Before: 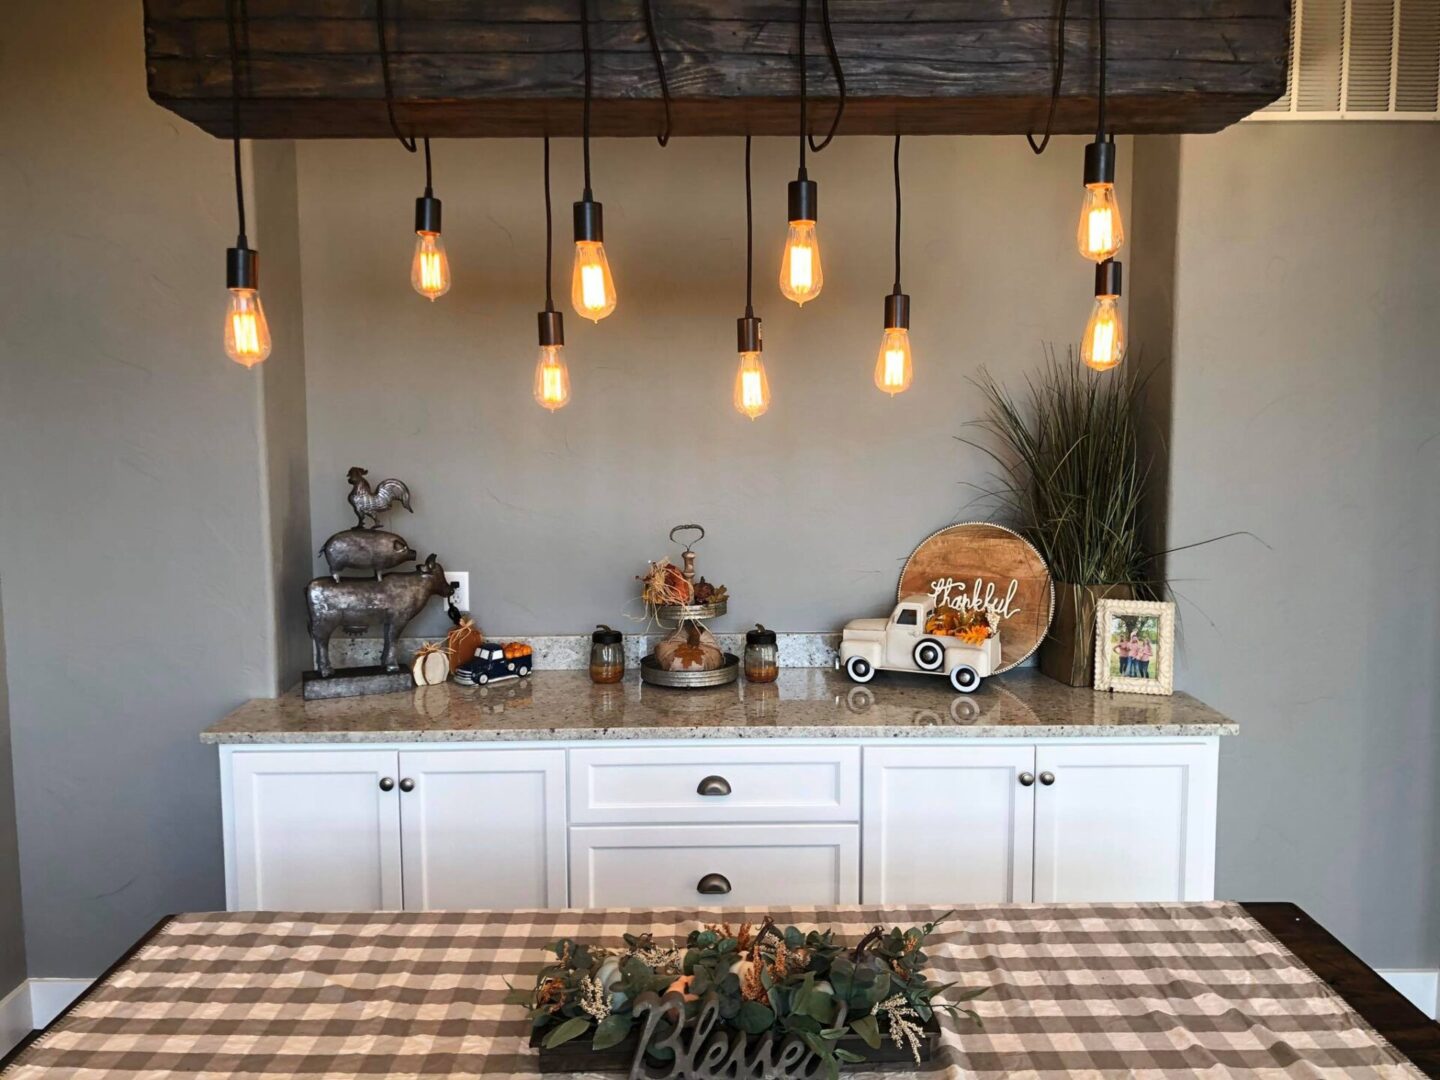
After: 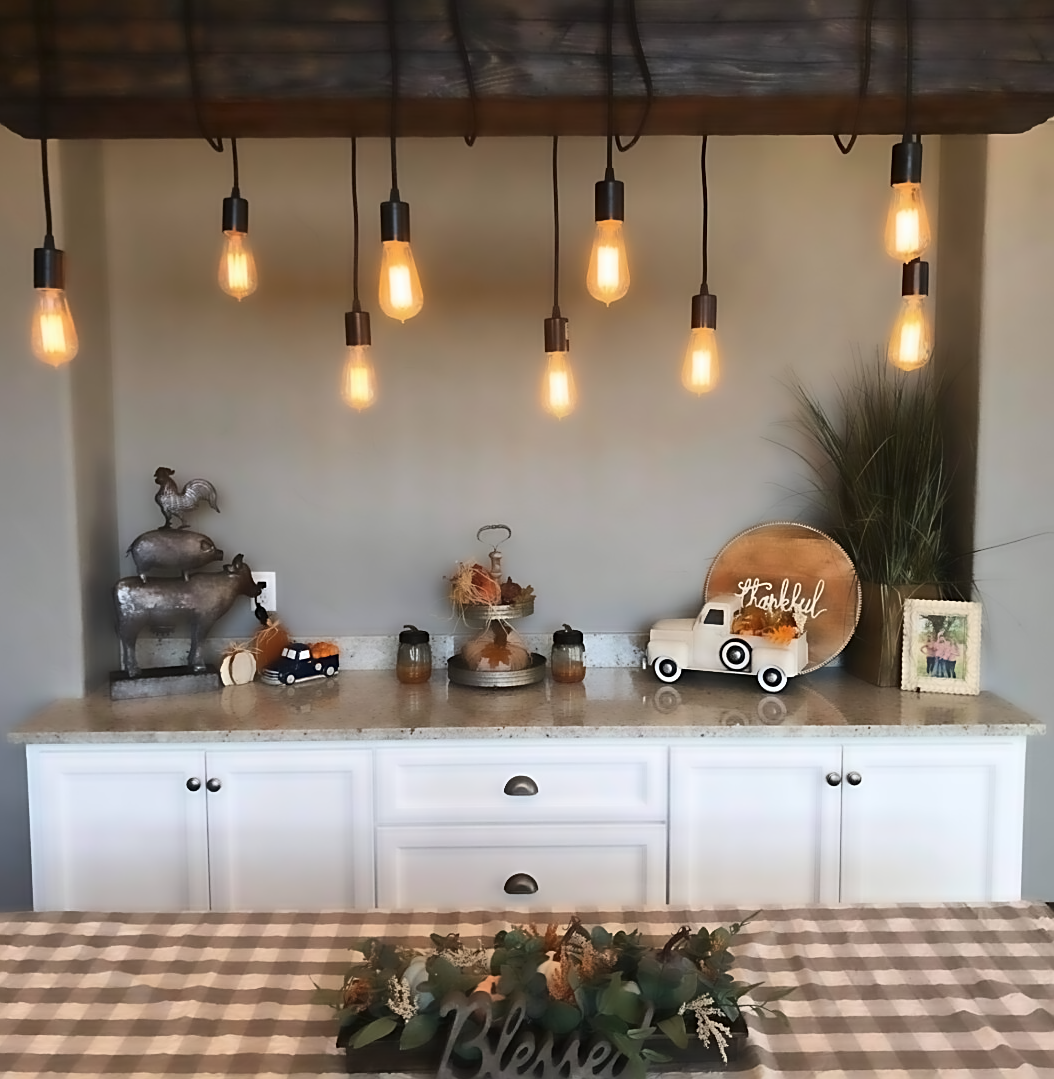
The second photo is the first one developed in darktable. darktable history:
sharpen: on, module defaults
astrophoto denoise: patch size 0, strength 76%, luma 80%
crop: left 13.443%, right 13.31%
